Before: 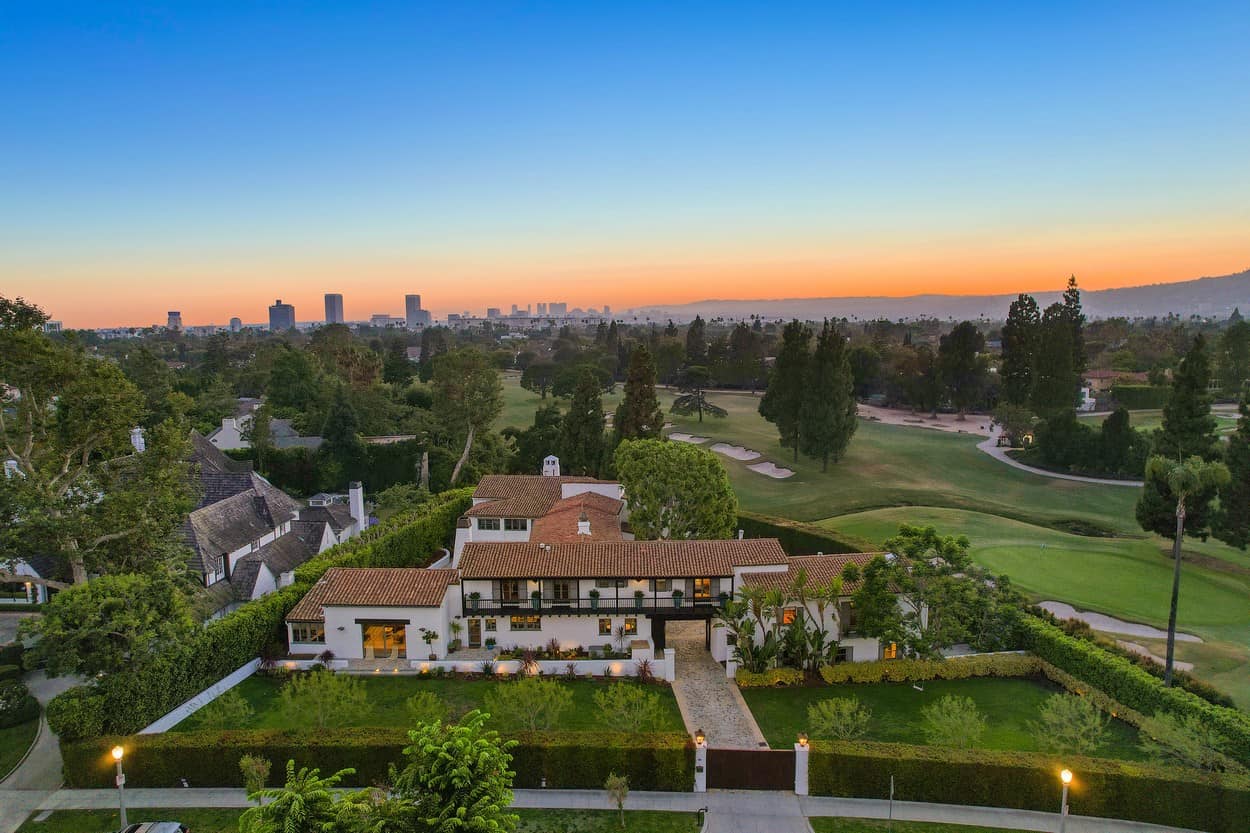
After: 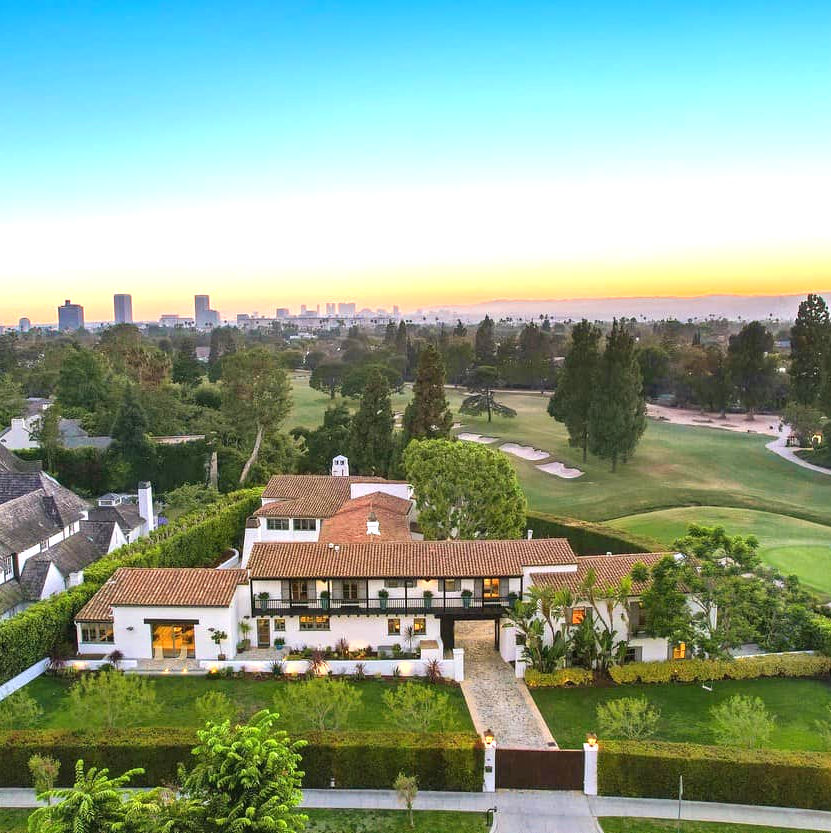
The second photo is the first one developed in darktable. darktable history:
tone equalizer: on, module defaults
crop: left 16.899%, right 16.556%
exposure: black level correction 0, exposure 1.2 EV, compensate exposure bias true, compensate highlight preservation false
